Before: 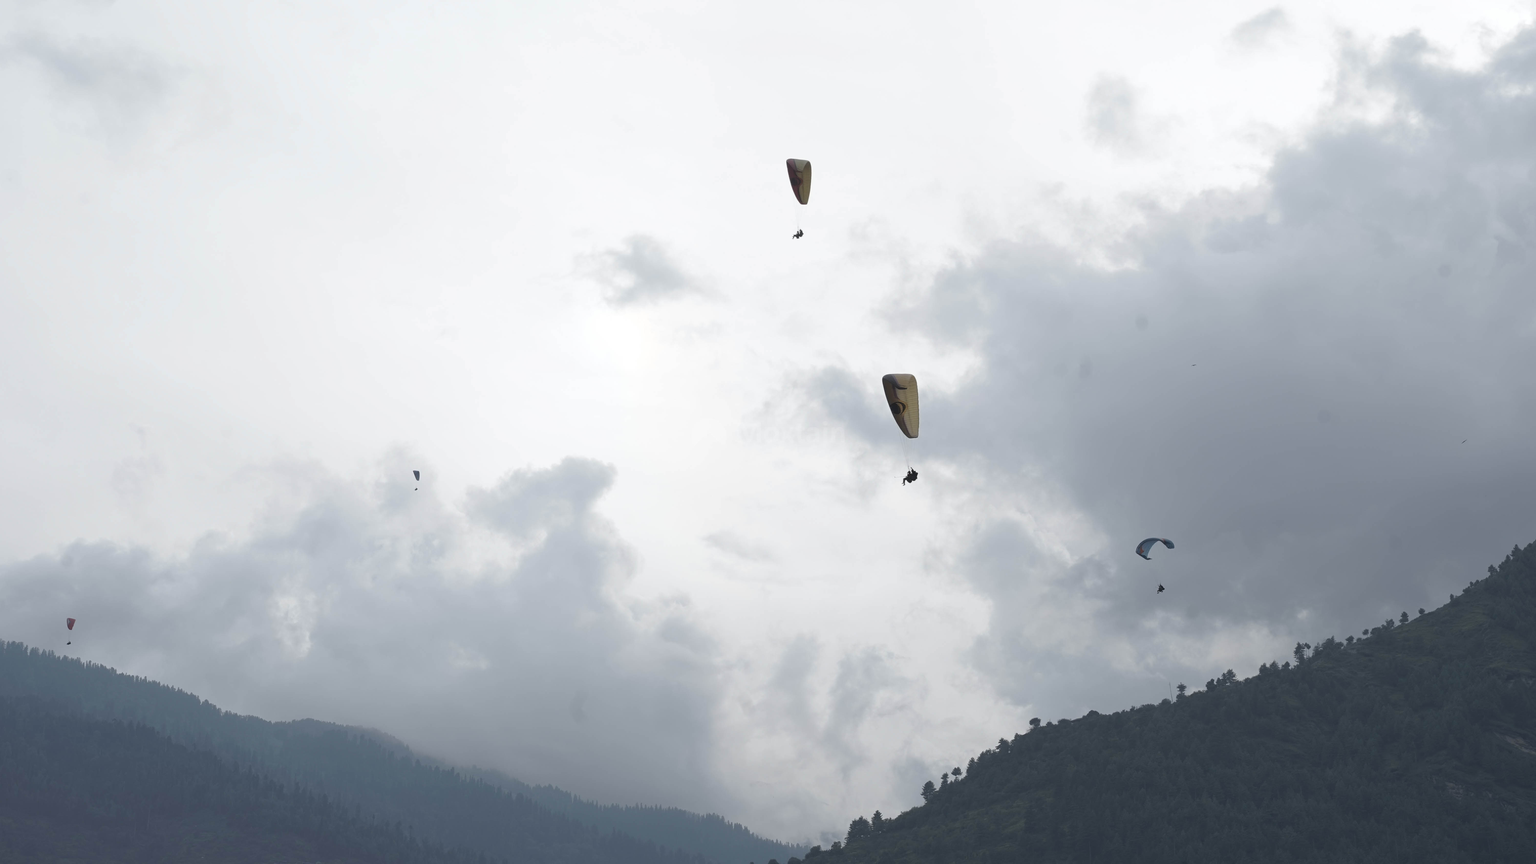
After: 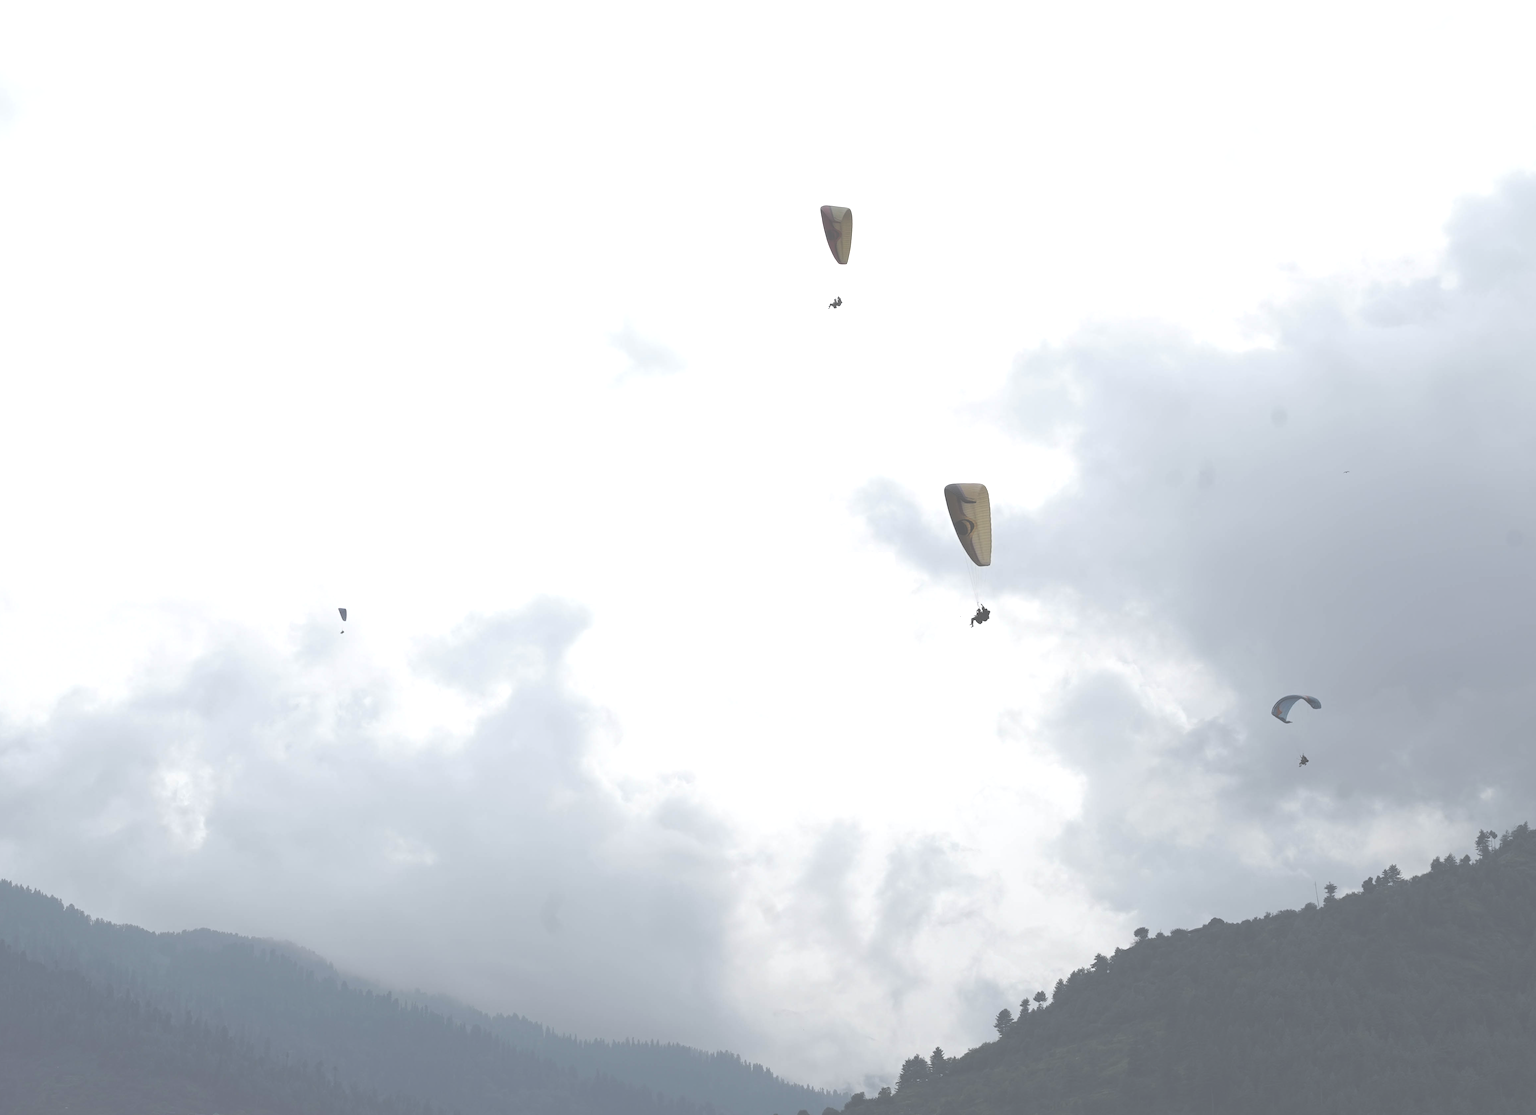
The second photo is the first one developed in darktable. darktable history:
crop: left 9.859%, right 12.689%
exposure: black level correction -0.072, exposure 0.502 EV, compensate highlight preservation false
